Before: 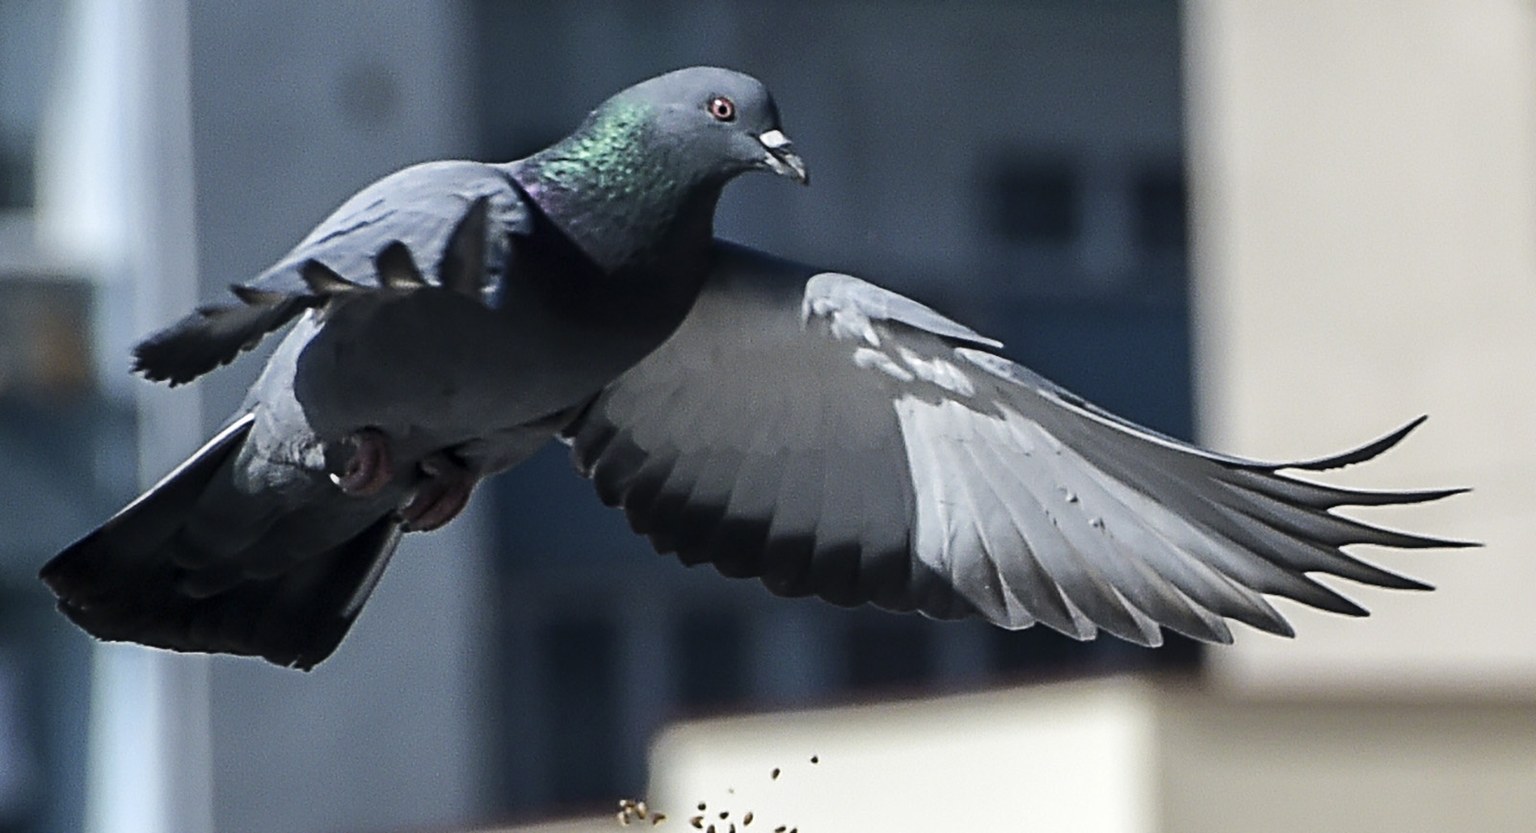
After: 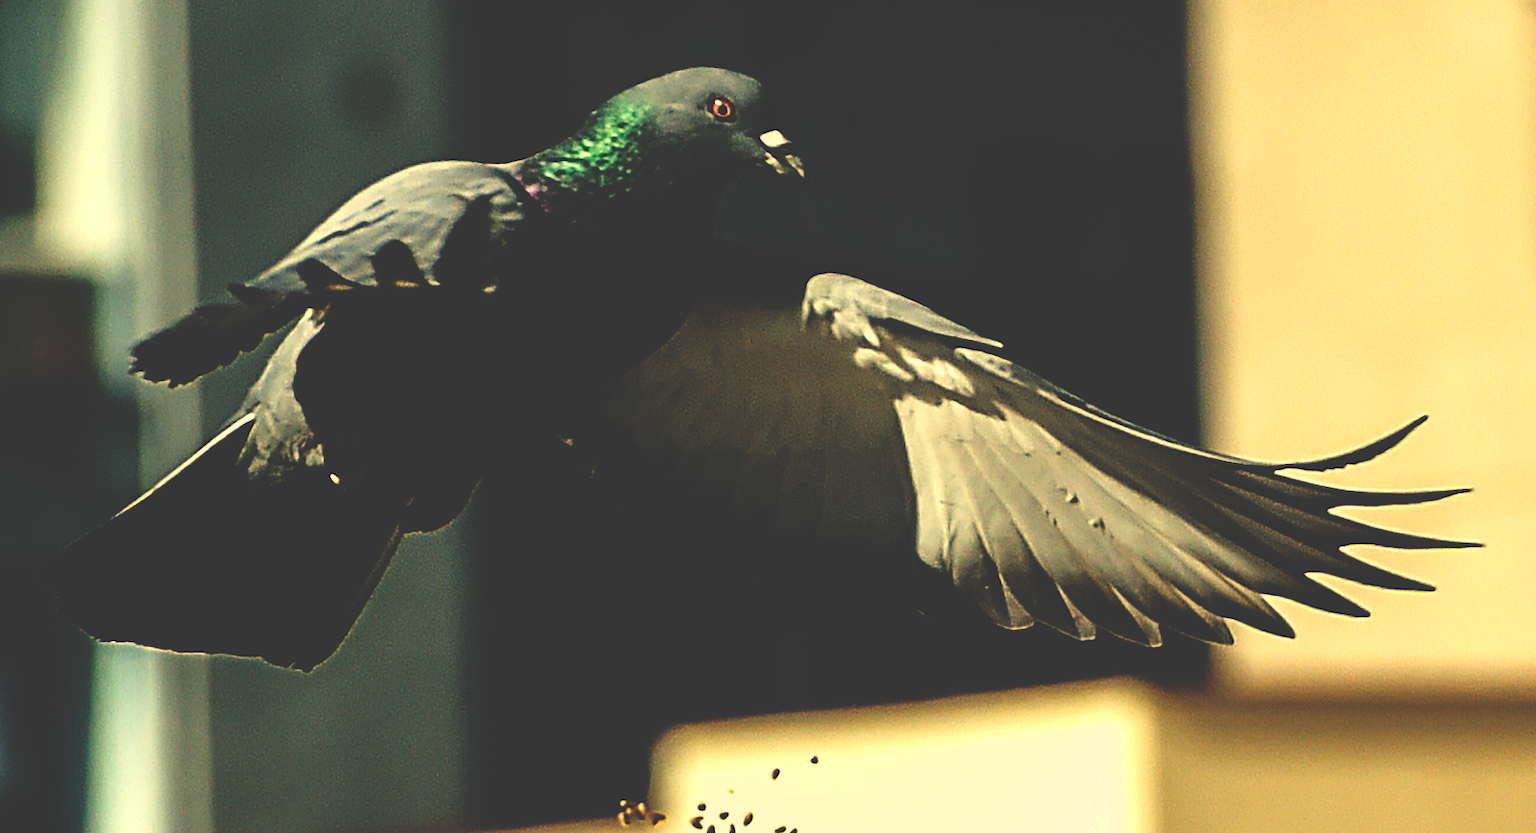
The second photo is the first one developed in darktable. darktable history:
base curve: curves: ch0 [(0, 0.036) (0.083, 0.04) (0.804, 1)], preserve colors none
white balance: red 1.08, blue 0.791
